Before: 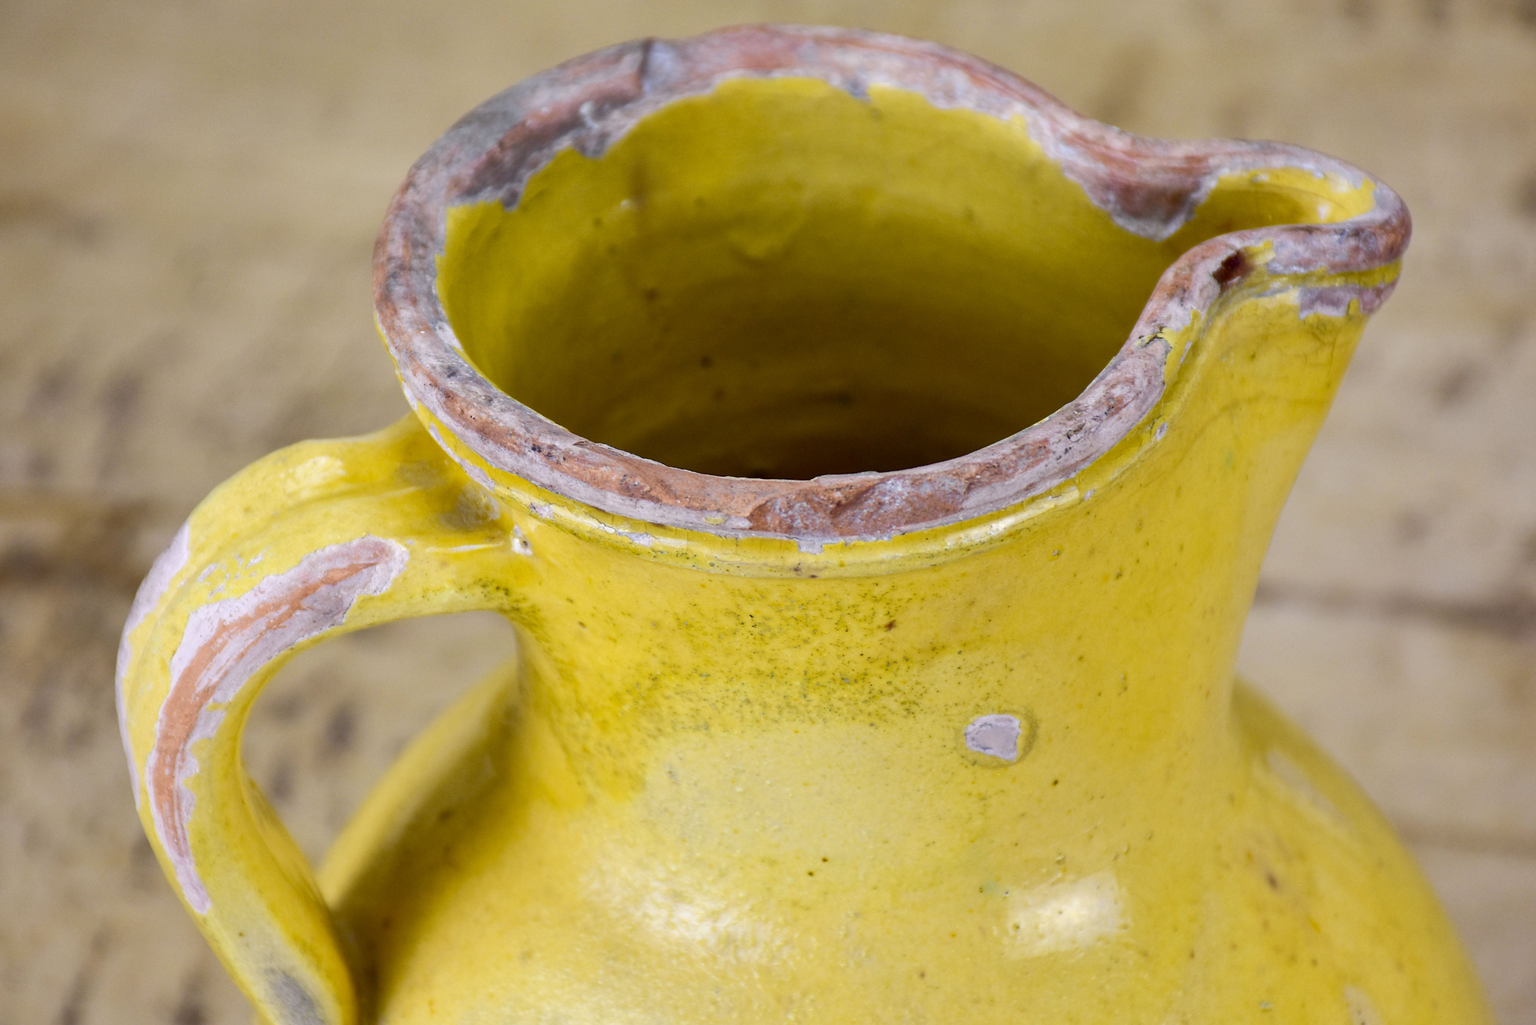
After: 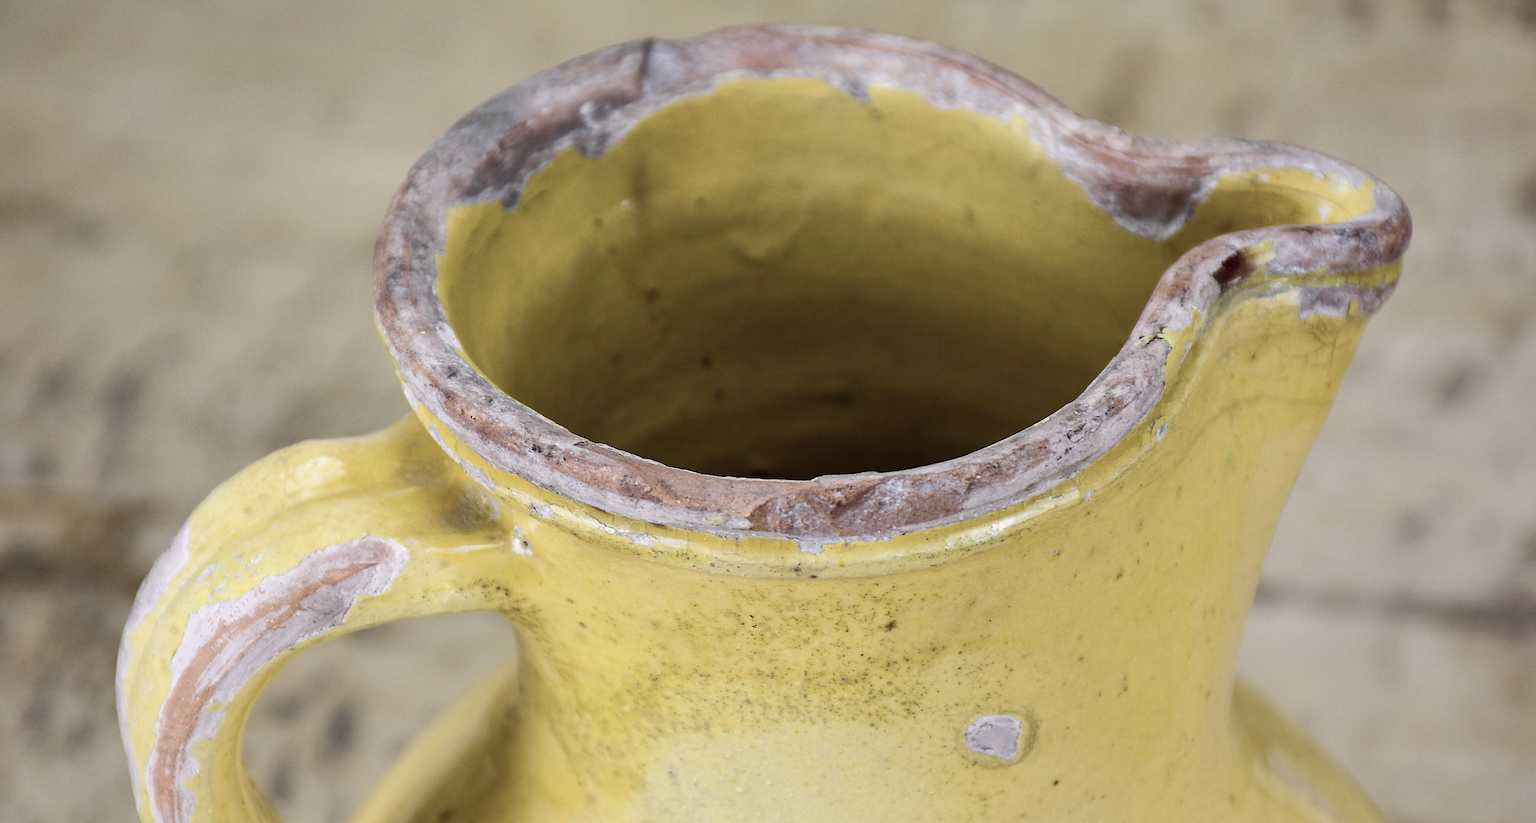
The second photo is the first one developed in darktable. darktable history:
sharpen: on, module defaults
contrast brightness saturation: contrast 0.105, saturation -0.373
crop: bottom 19.606%
